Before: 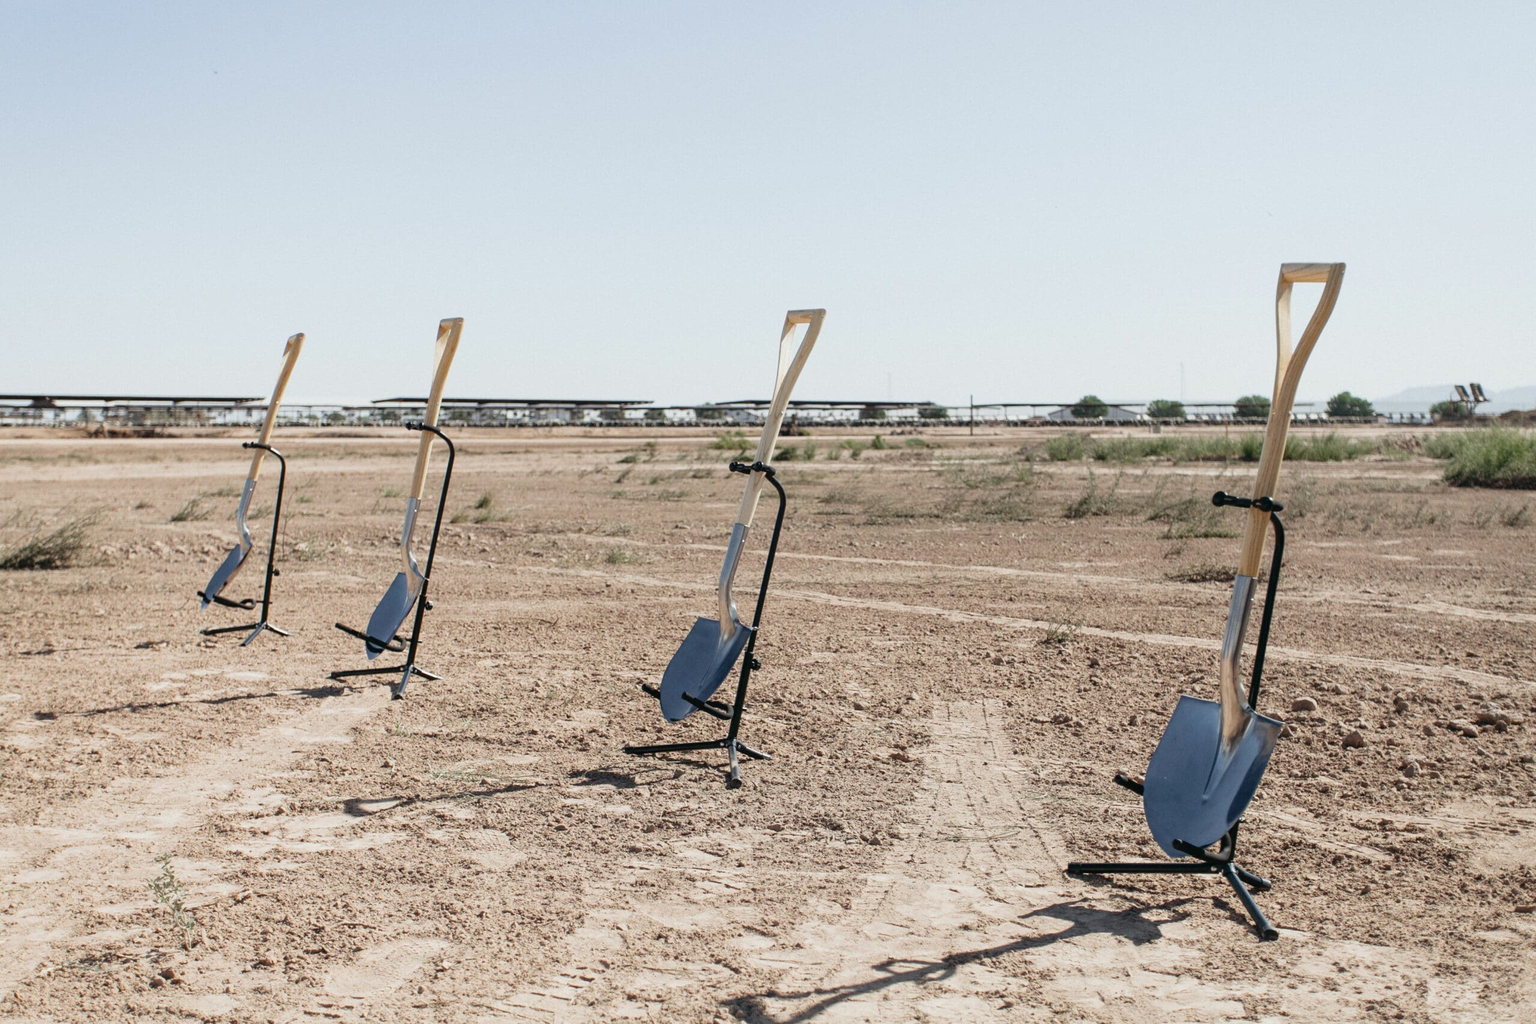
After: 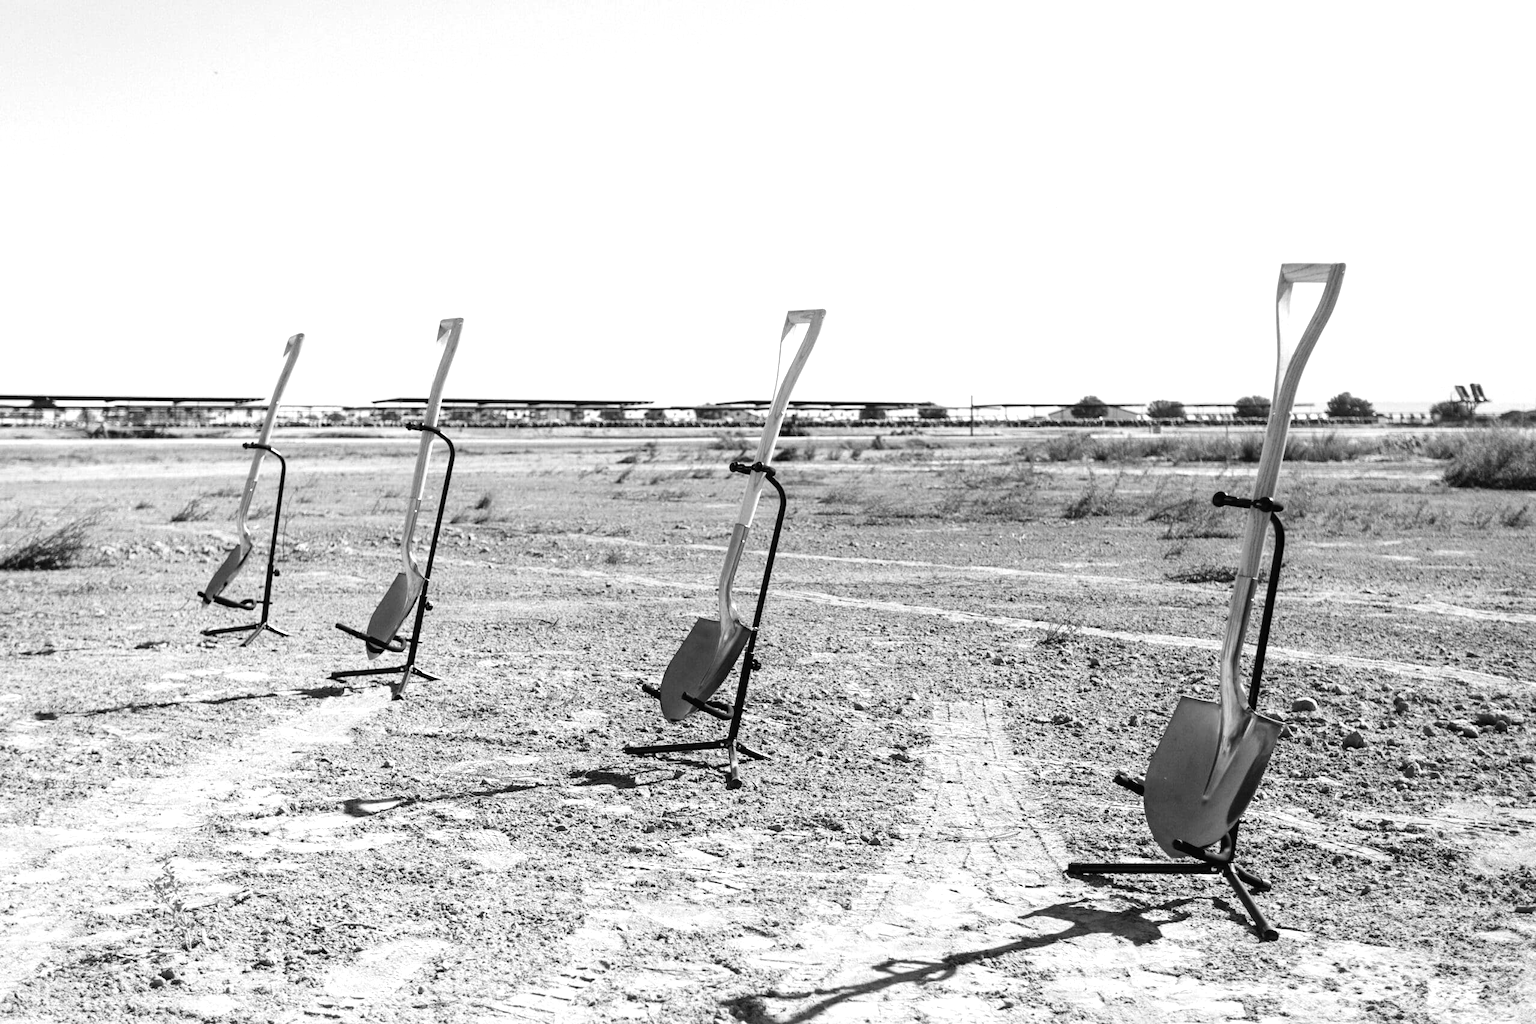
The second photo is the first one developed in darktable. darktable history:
exposure: exposure -0.01 EV, compensate highlight preservation false
tone equalizer: -8 EV -0.75 EV, -7 EV -0.7 EV, -6 EV -0.6 EV, -5 EV -0.4 EV, -3 EV 0.4 EV, -2 EV 0.6 EV, -1 EV 0.7 EV, +0 EV 0.75 EV, edges refinement/feathering 500, mask exposure compensation -1.57 EV, preserve details no
color balance rgb: linear chroma grading › global chroma 15%, perceptual saturation grading › global saturation 30%
monochrome: a -3.63, b -0.465
